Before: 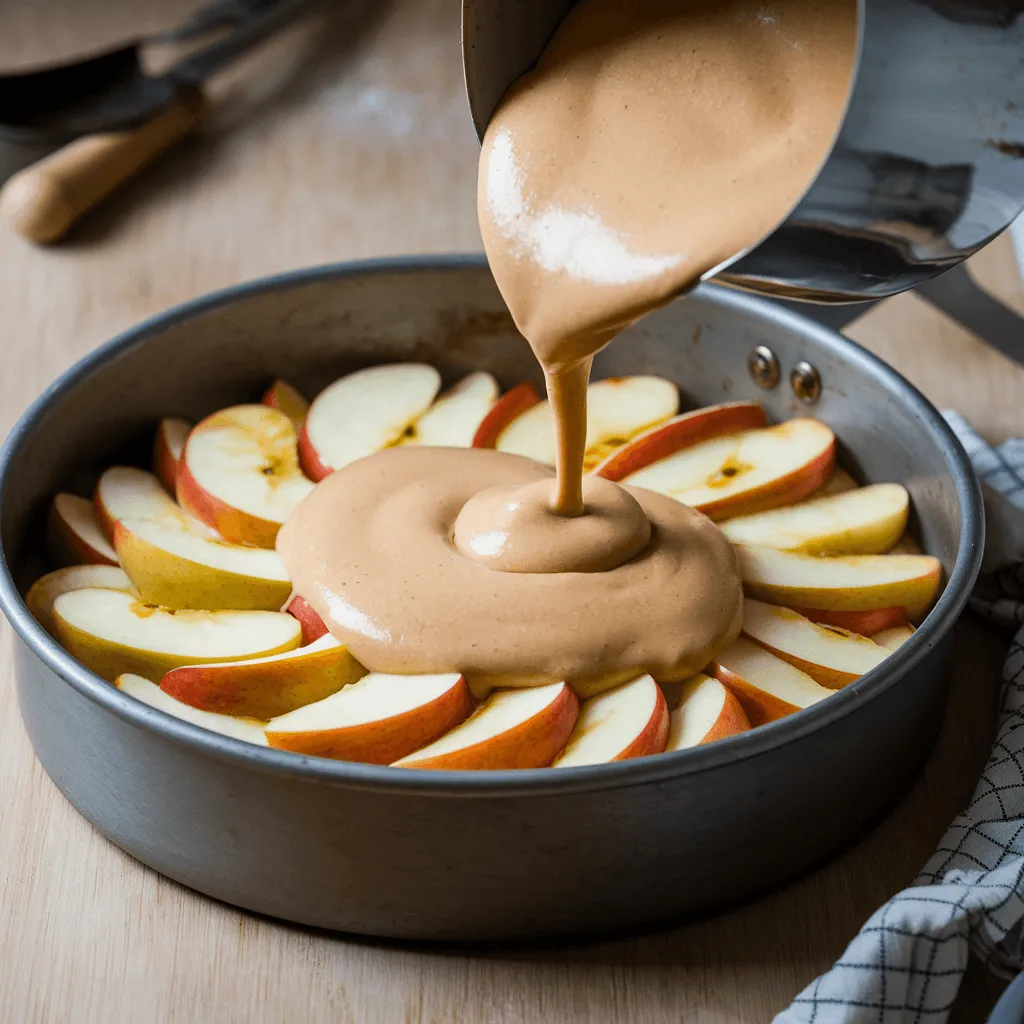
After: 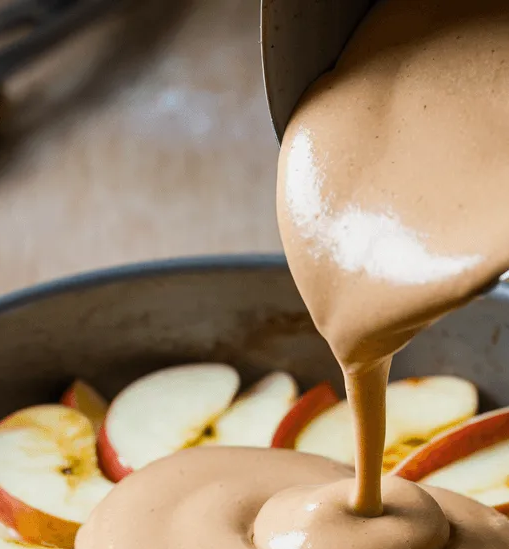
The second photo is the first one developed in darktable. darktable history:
exposure: compensate exposure bias true, compensate highlight preservation false
crop: left 19.671%, right 30.54%, bottom 46.347%
